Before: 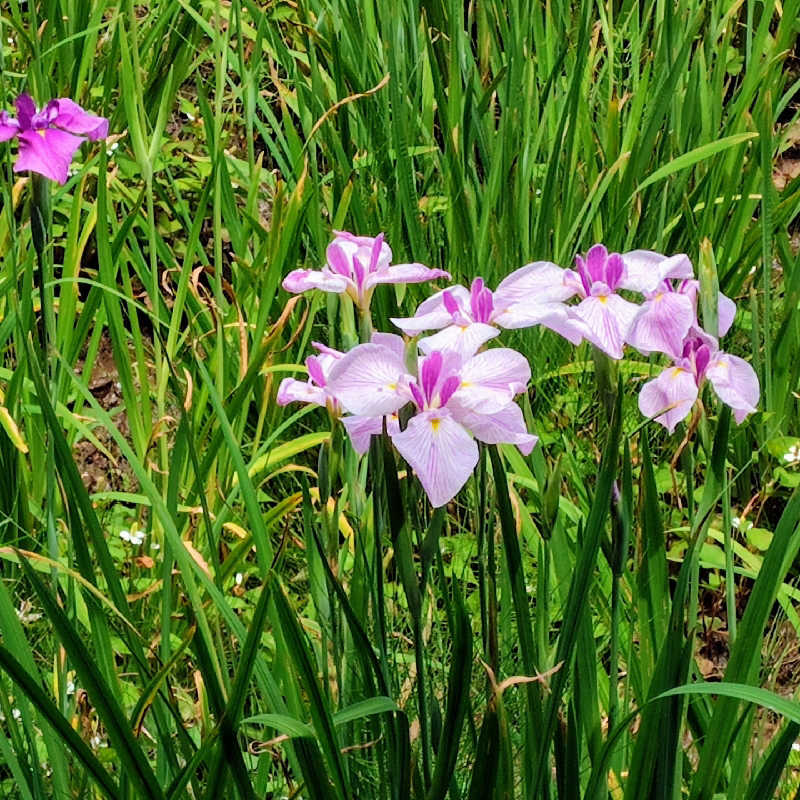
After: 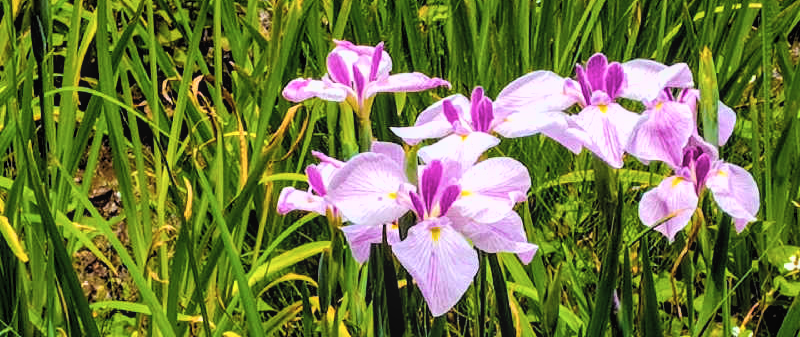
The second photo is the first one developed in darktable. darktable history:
crop and rotate: top 23.99%, bottom 33.876%
exposure: black level correction 0.001, compensate highlight preservation false
shadows and highlights: shadows 31.96, highlights -31.41, highlights color adjustment 39.18%, soften with gaussian
local contrast: detail 109%
levels: levels [0.062, 0.494, 0.925]
contrast brightness saturation: contrast 0.102, saturation -0.357
color balance rgb: linear chroma grading › global chroma 24.524%, perceptual saturation grading › global saturation 60.607%, perceptual saturation grading › highlights 19.533%, perceptual saturation grading › shadows -49.427%, global vibrance 20%
